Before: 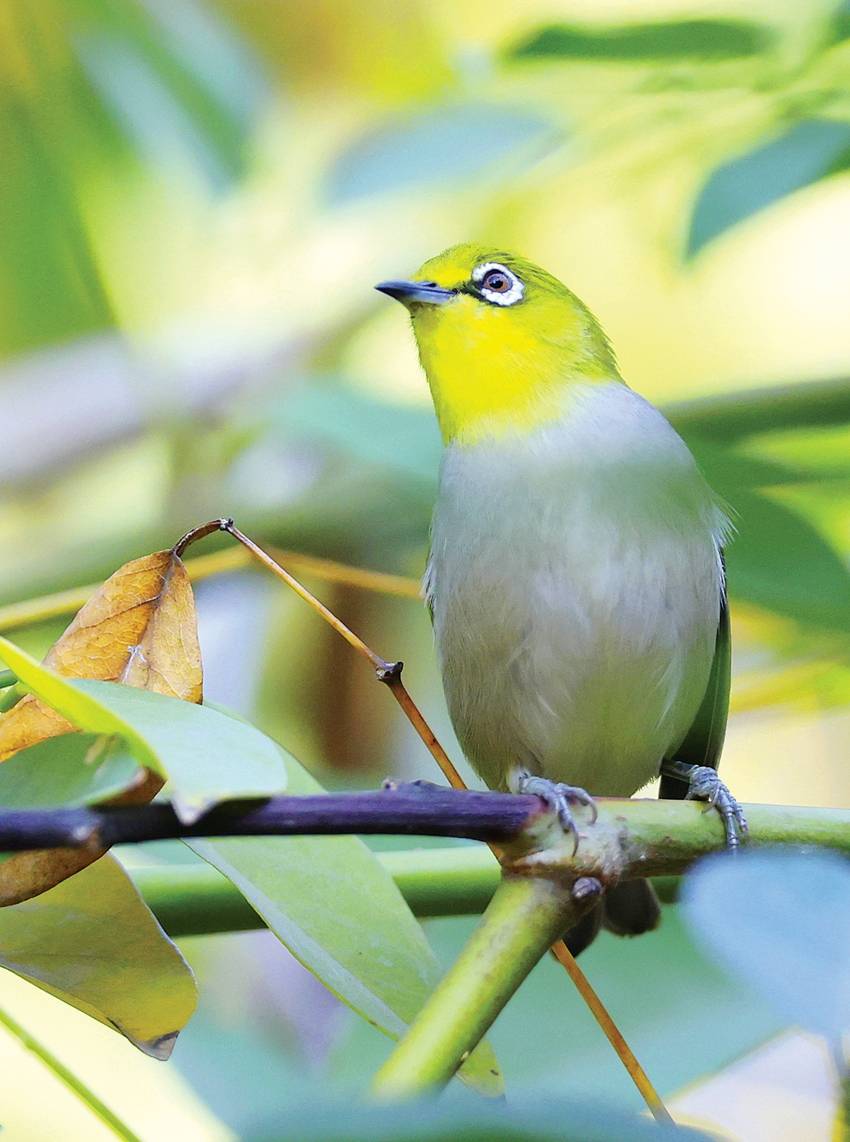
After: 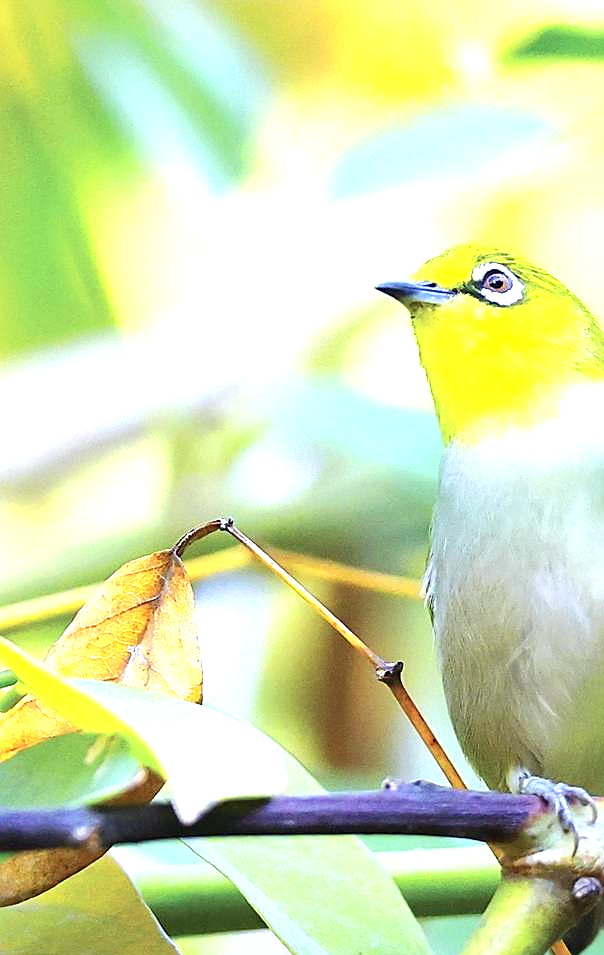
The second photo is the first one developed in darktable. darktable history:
exposure: black level correction 0, exposure 1 EV, compensate highlight preservation false
crop: right 28.895%, bottom 16.342%
sharpen: on, module defaults
